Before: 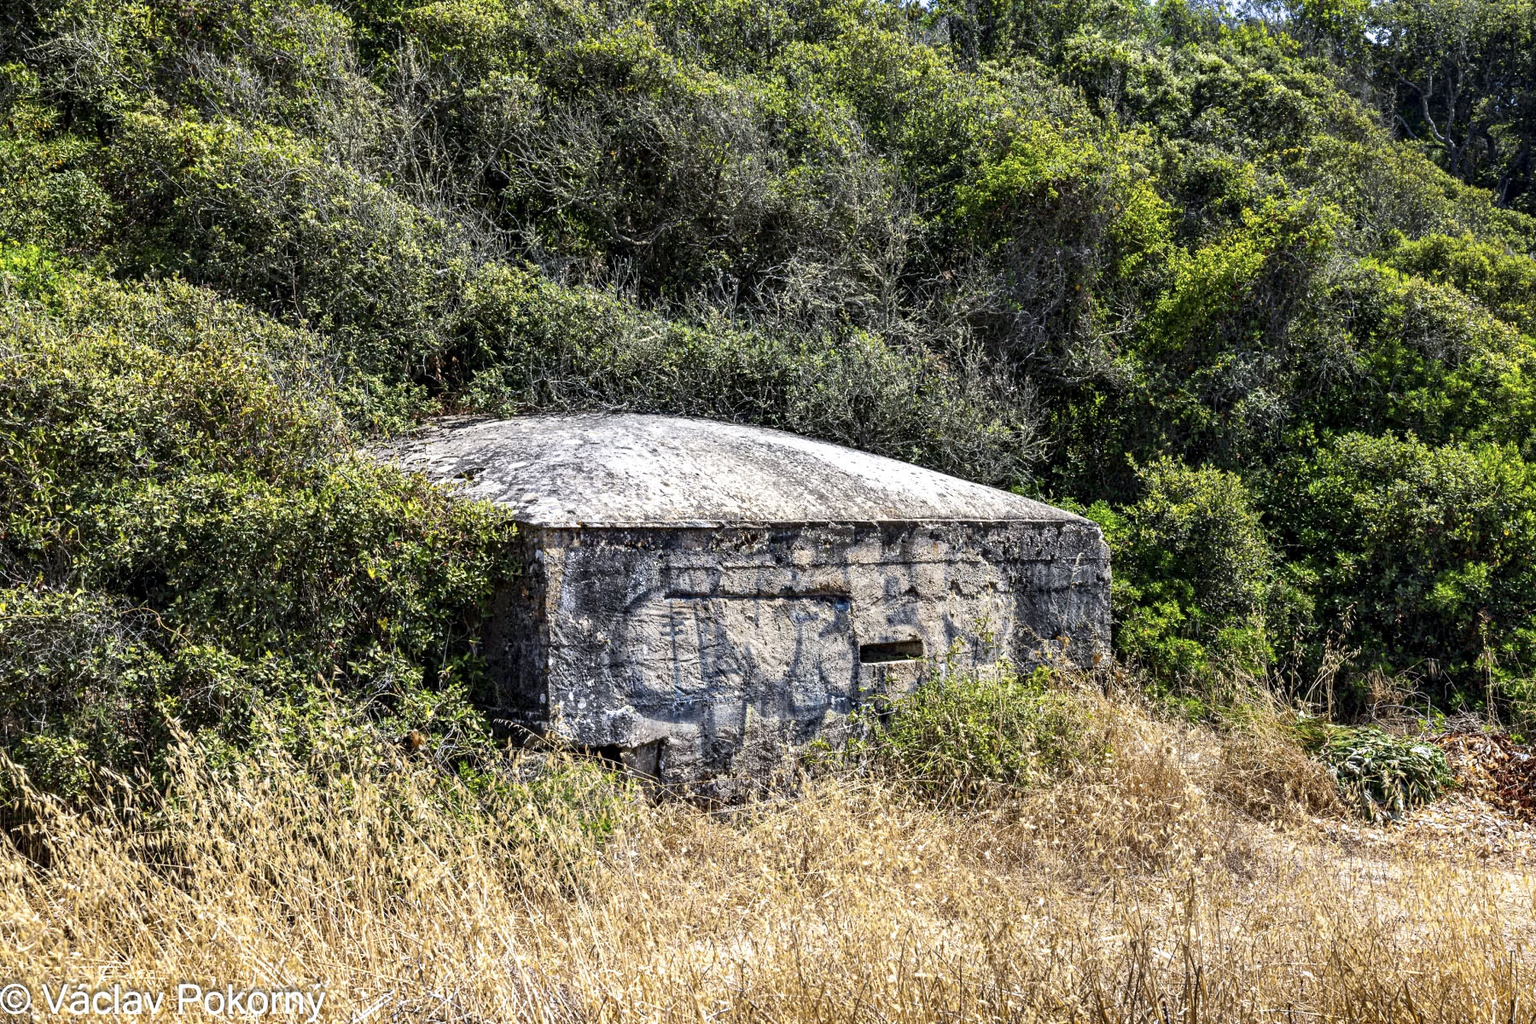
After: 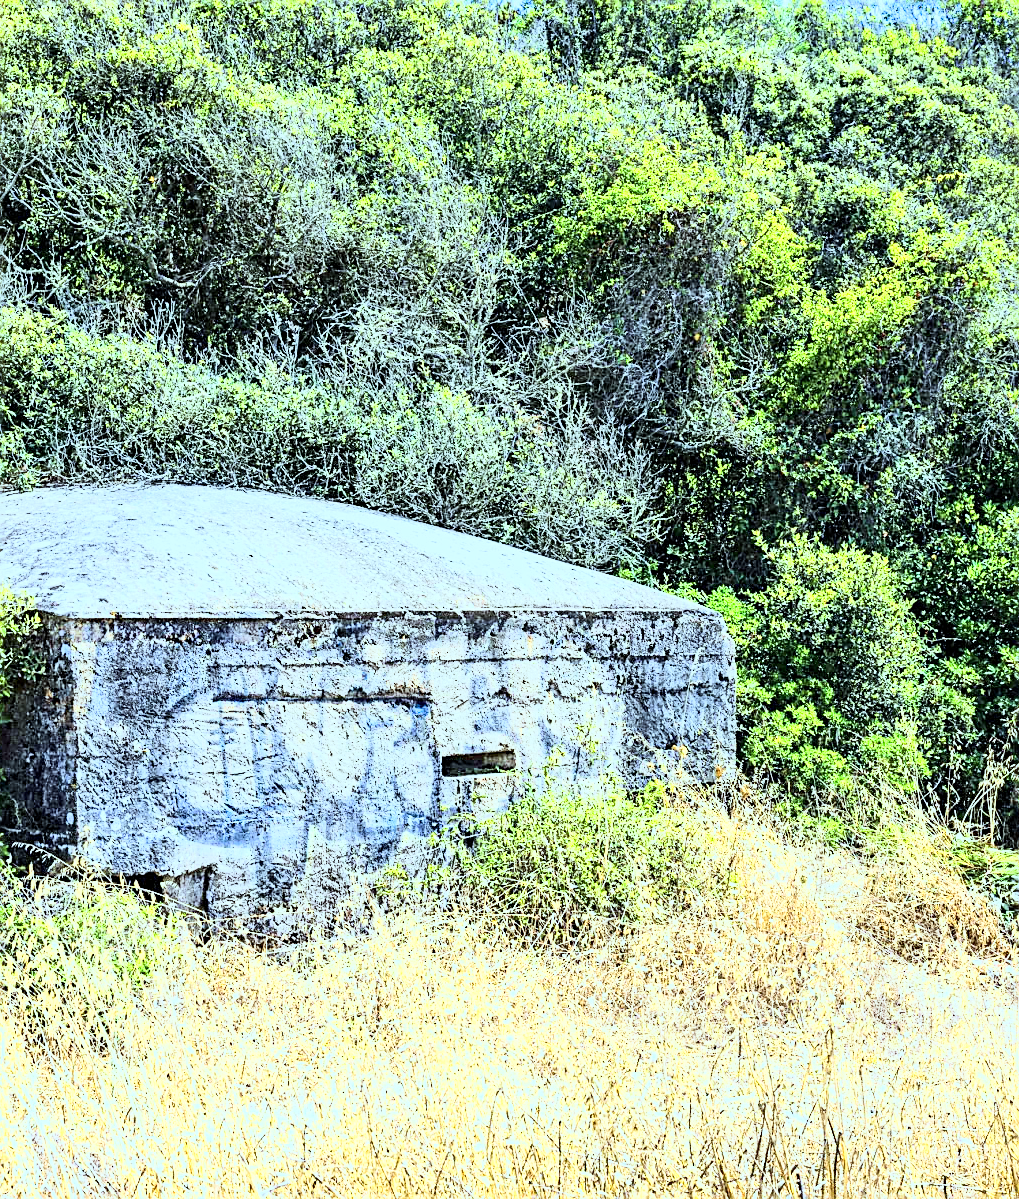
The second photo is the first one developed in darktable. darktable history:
color correction: highlights a* -4.28, highlights b* 6.53
sharpen: on, module defaults
base curve: curves: ch0 [(0, 0) (0.297, 0.298) (1, 1)], preserve colors none
tone curve: curves: ch0 [(0, 0) (0.417, 0.851) (1, 1)]
white balance: red 0.967, blue 1.049
crop: left 31.458%, top 0%, right 11.876%
color calibration: illuminant F (fluorescent), F source F9 (Cool White Deluxe 4150 K) – high CRI, x 0.374, y 0.373, temperature 4158.34 K
